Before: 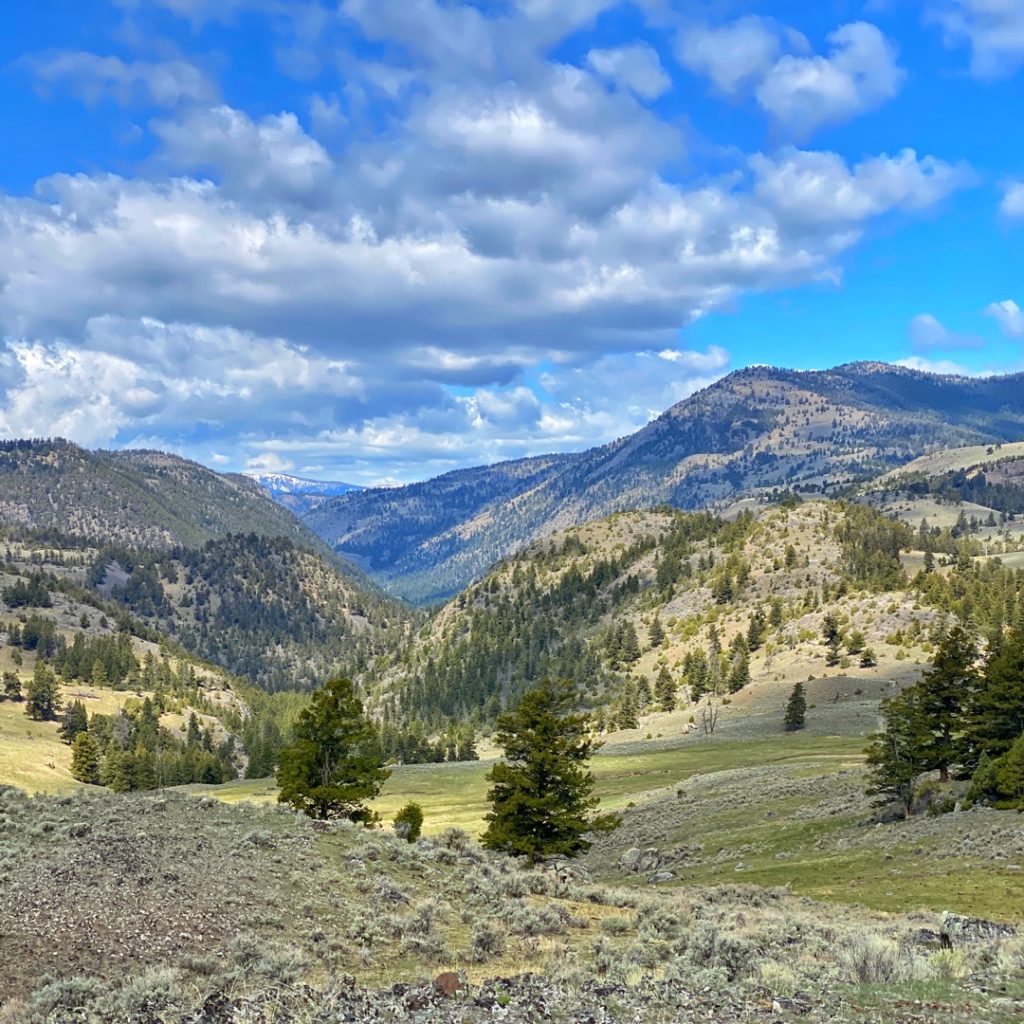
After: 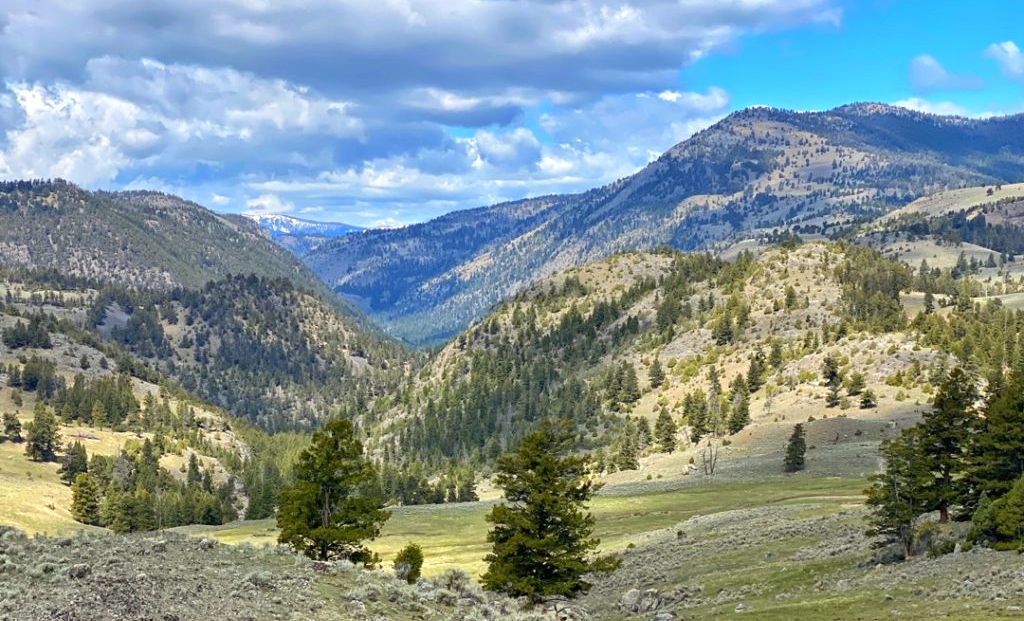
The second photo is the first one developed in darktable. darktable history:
exposure: exposure 0.15 EV, compensate highlight preservation false
crop and rotate: top 25.357%, bottom 13.942%
